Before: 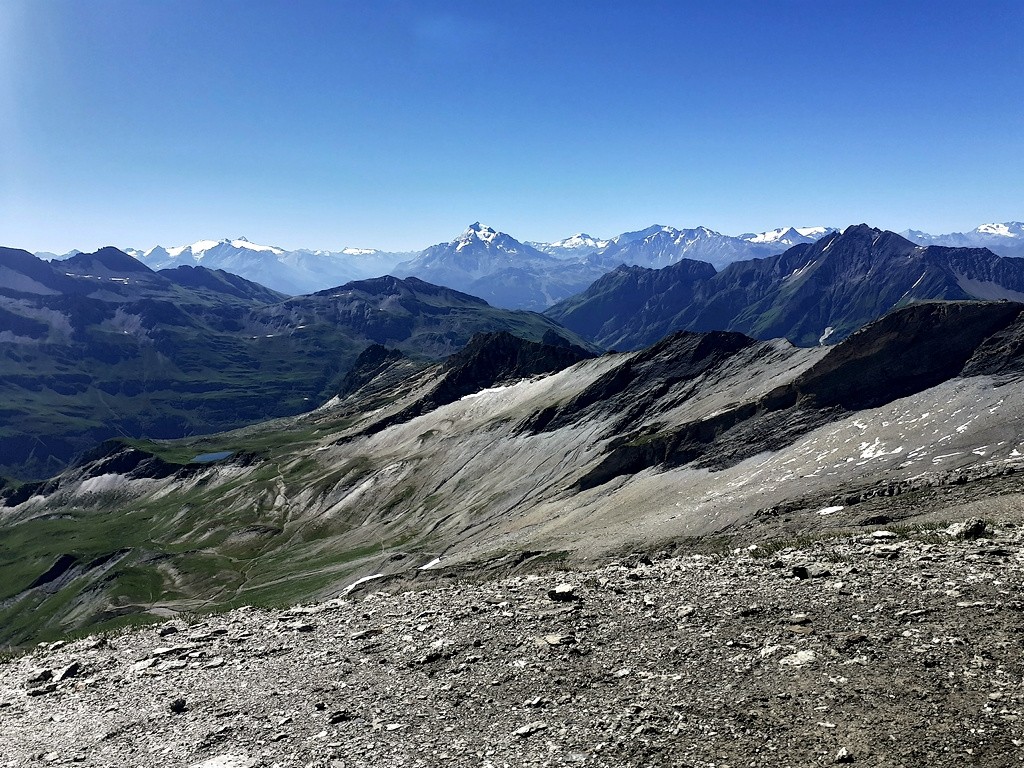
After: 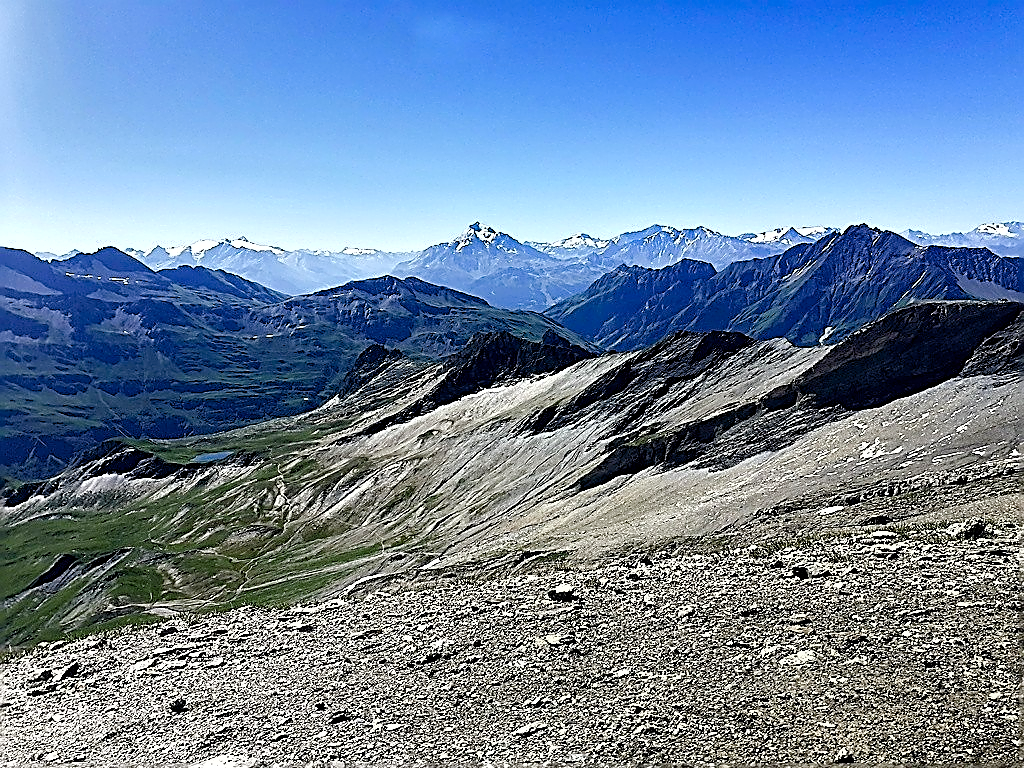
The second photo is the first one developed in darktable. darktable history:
sharpen: amount 1.861
color balance rgb: perceptual saturation grading › global saturation 20%, perceptual saturation grading › highlights -50%, perceptual saturation grading › shadows 30%, perceptual brilliance grading › global brilliance 10%, perceptual brilliance grading › shadows 15%
shadows and highlights: radius 125.46, shadows 21.19, highlights -21.19, low approximation 0.01
